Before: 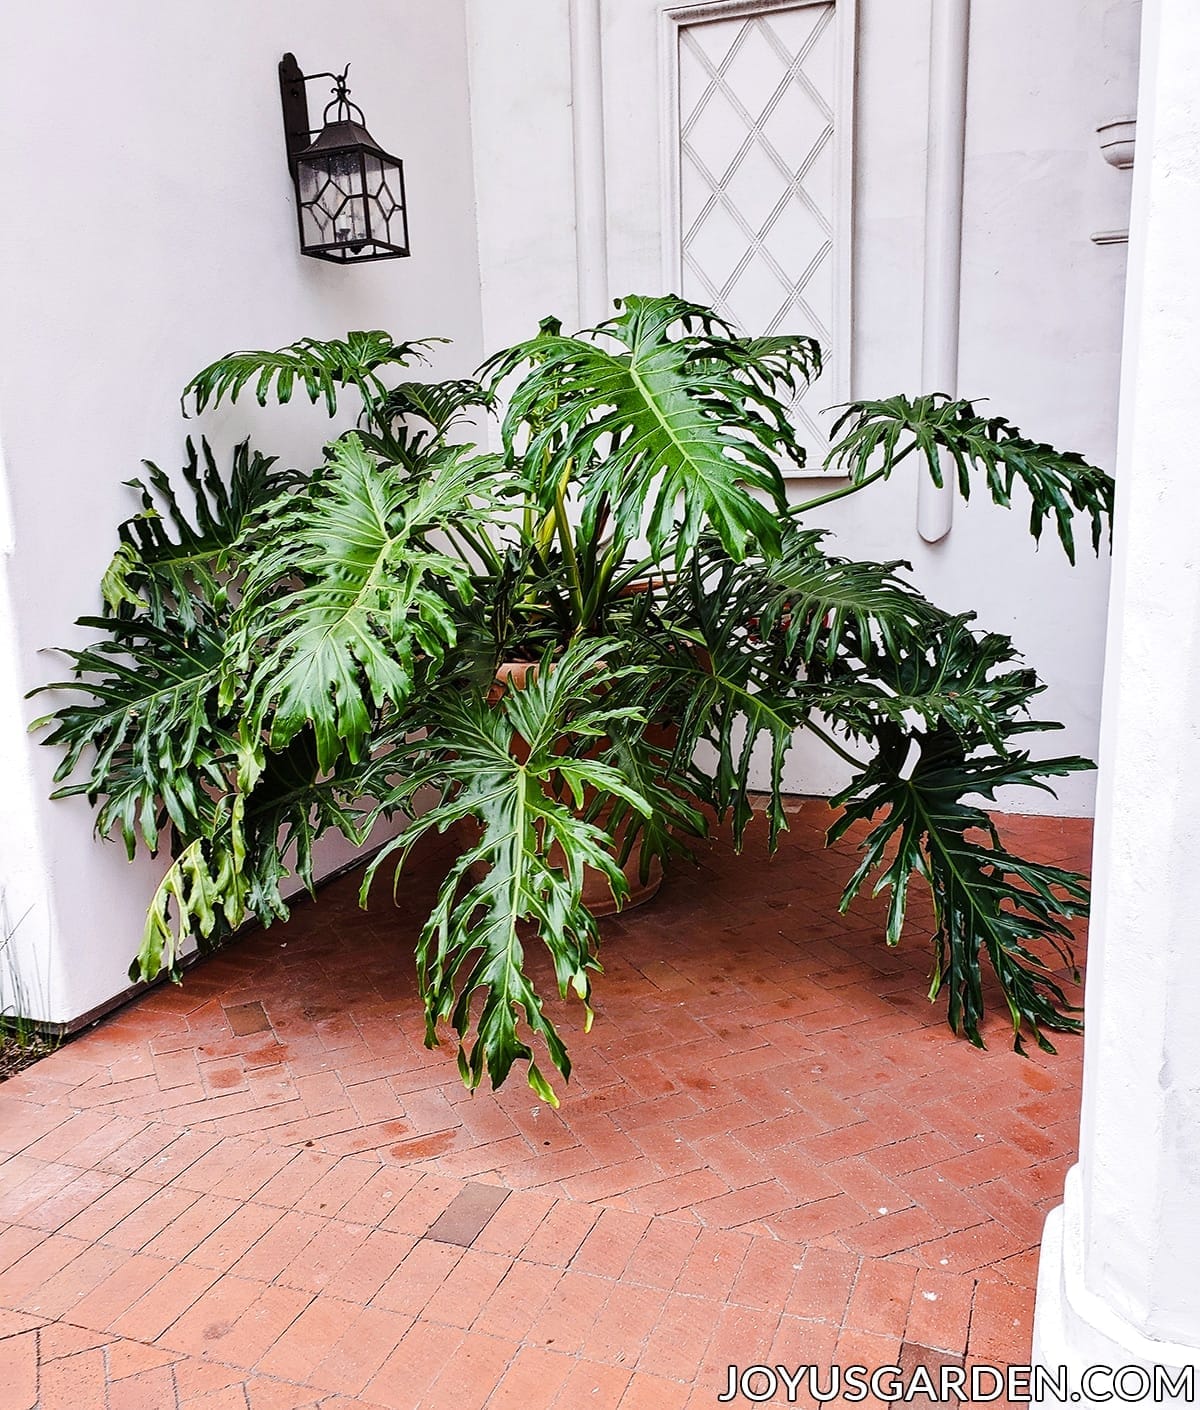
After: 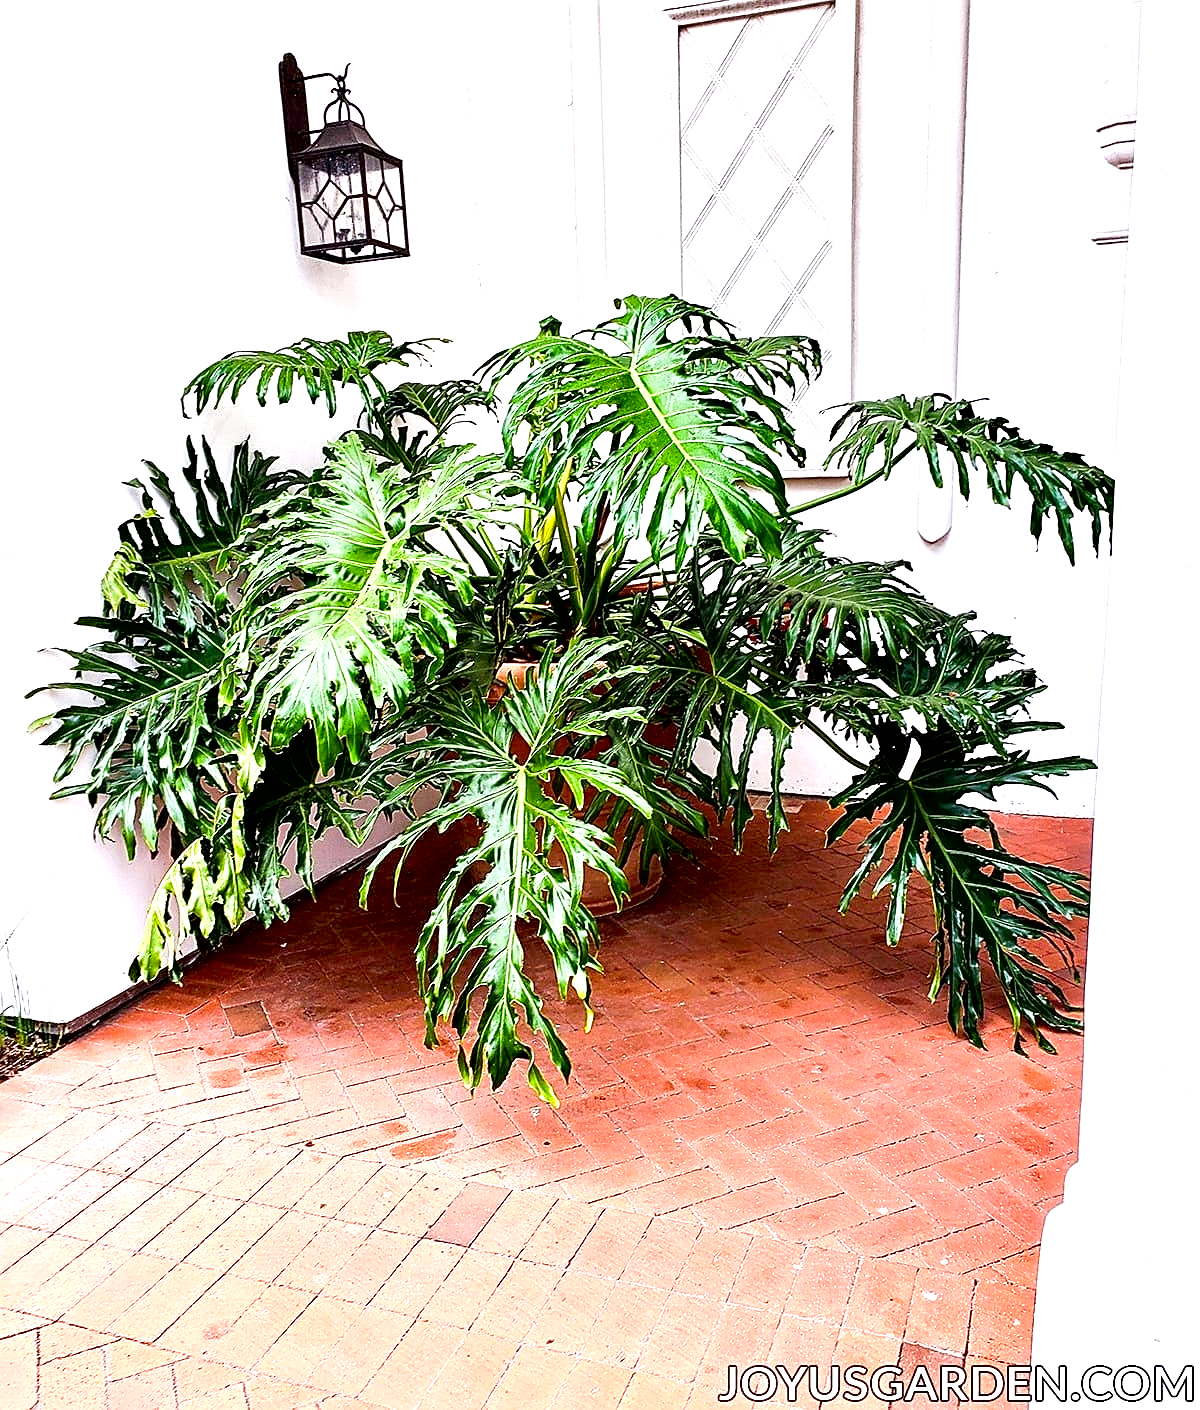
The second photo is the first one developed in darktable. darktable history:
contrast brightness saturation: saturation 0.099
exposure: black level correction 0.008, exposure 0.972 EV, compensate highlight preservation false
sharpen: on, module defaults
